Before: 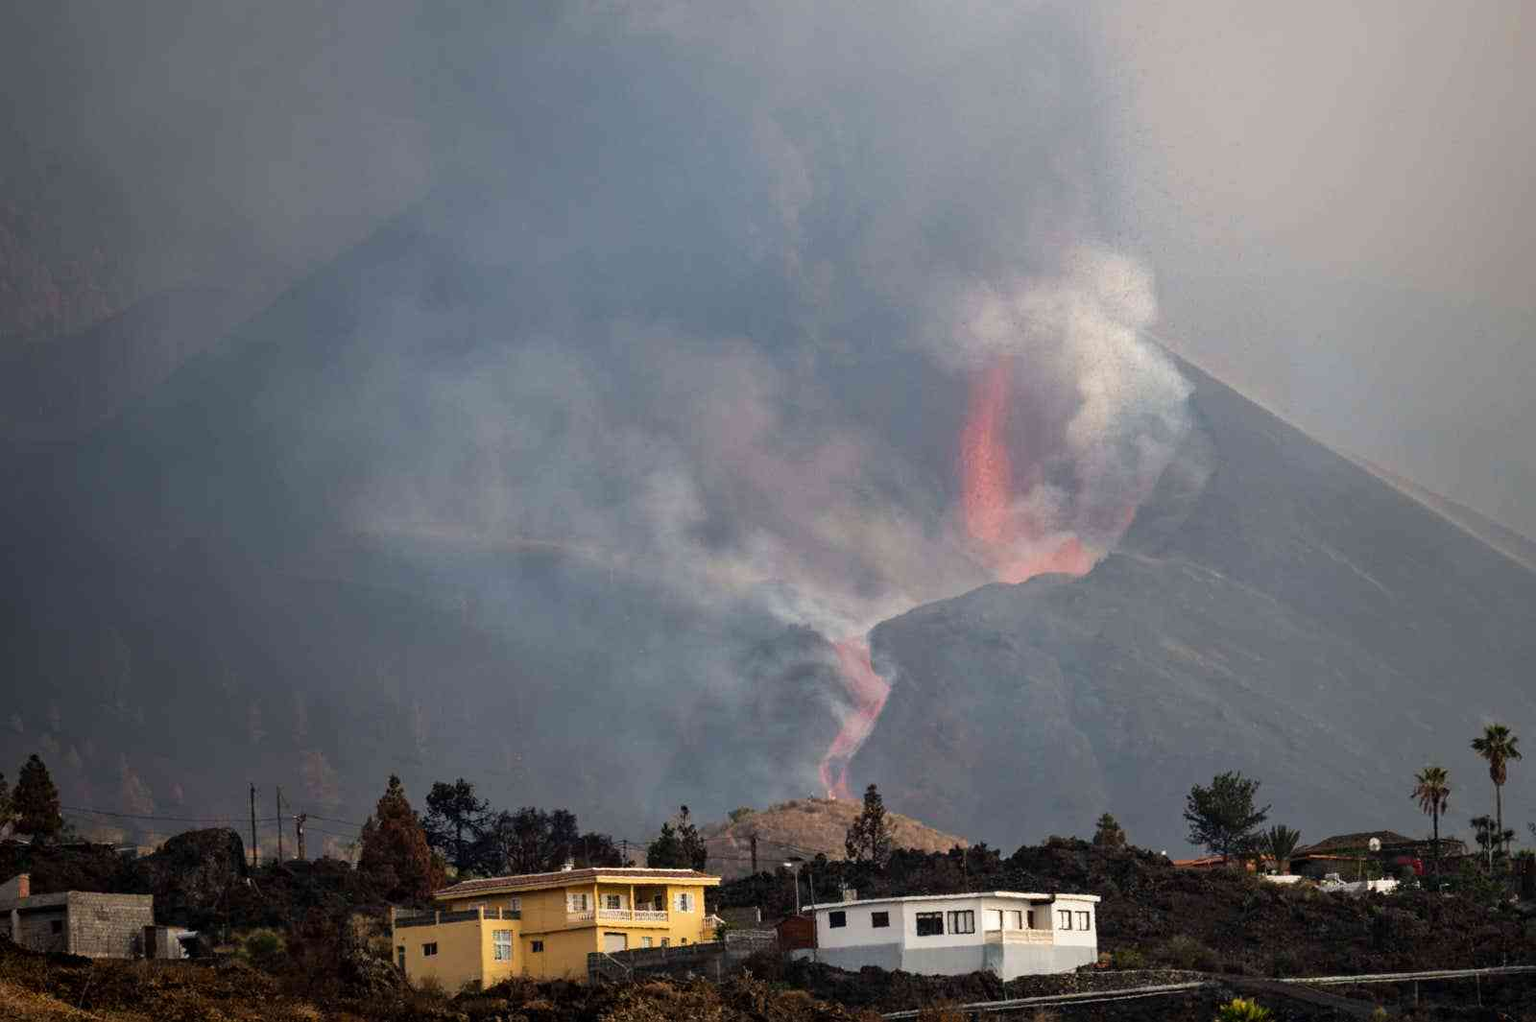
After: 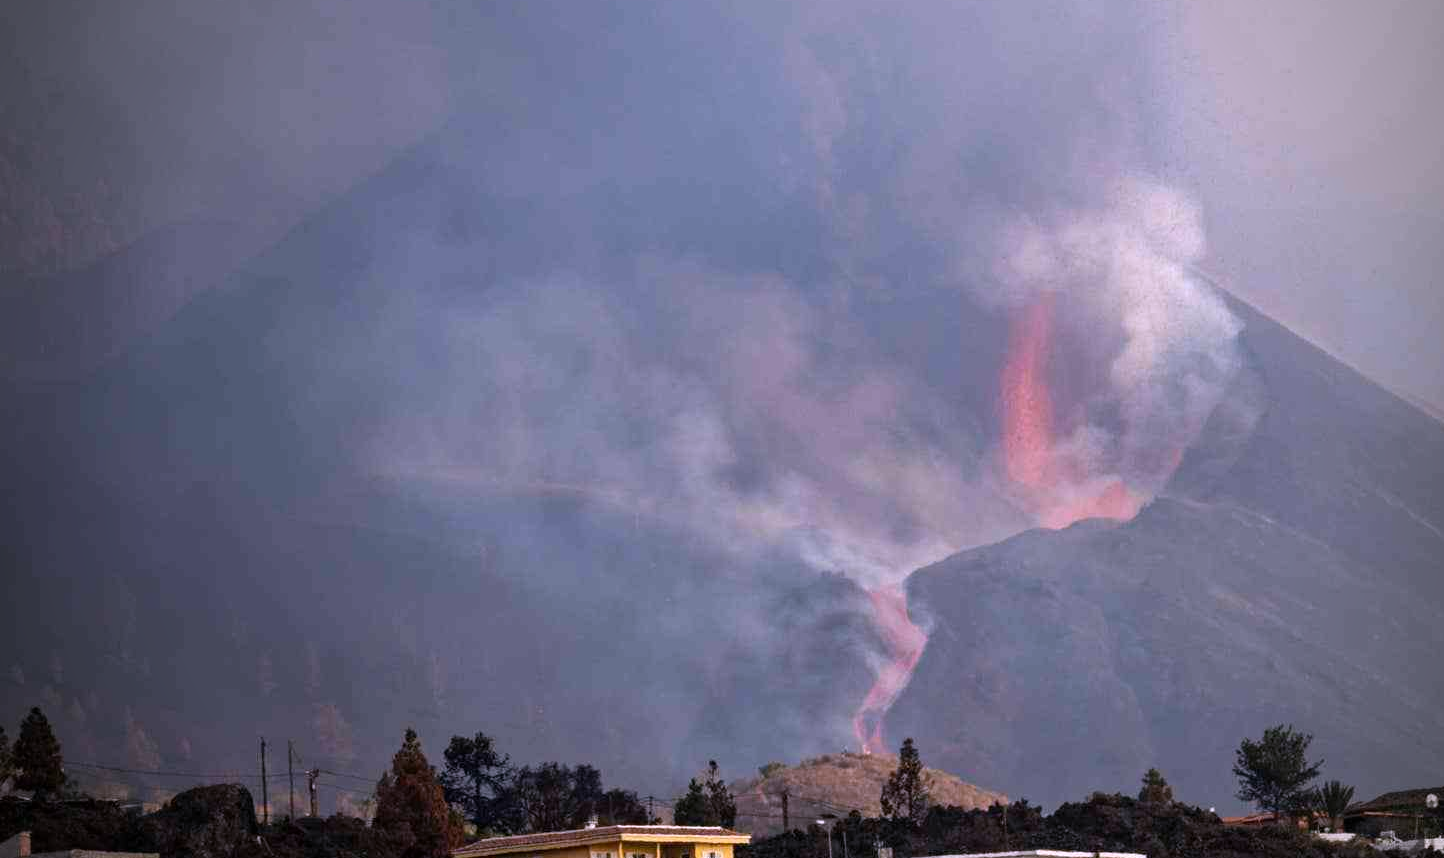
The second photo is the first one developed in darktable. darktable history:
crop: top 7.49%, right 9.717%, bottom 11.943%
white balance: red 1.042, blue 1.17
vignetting: on, module defaults
